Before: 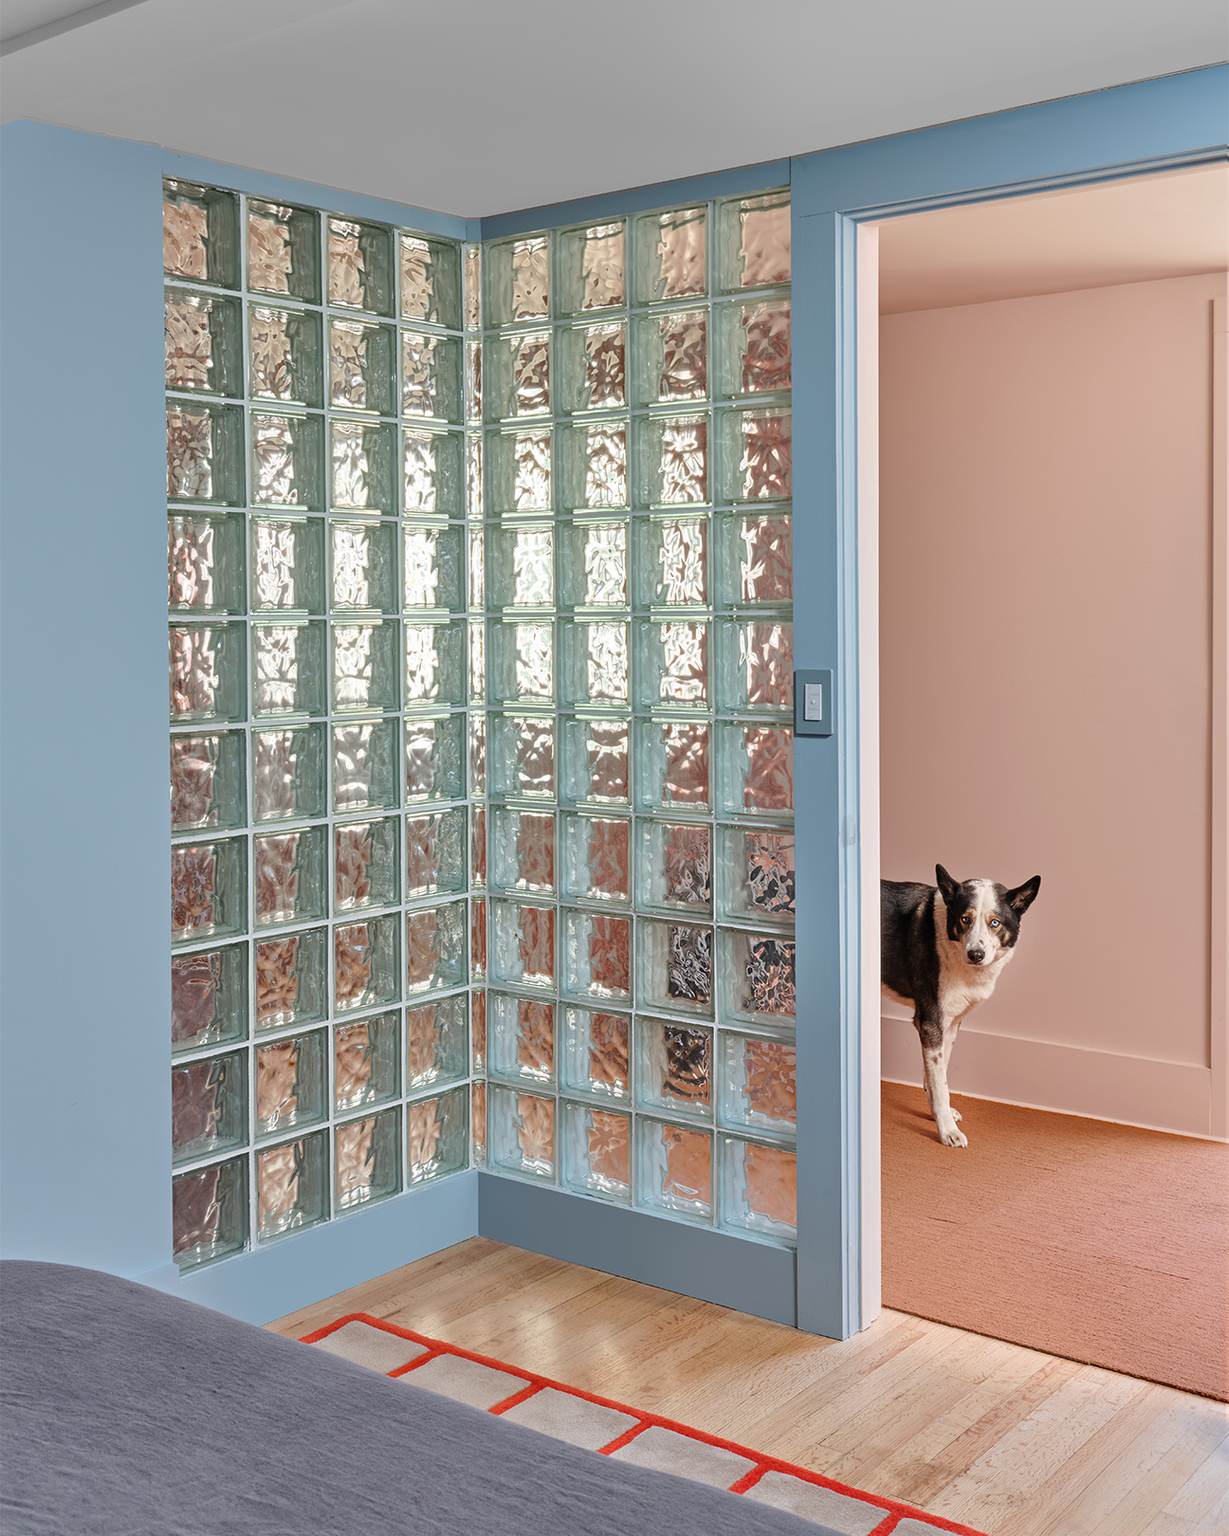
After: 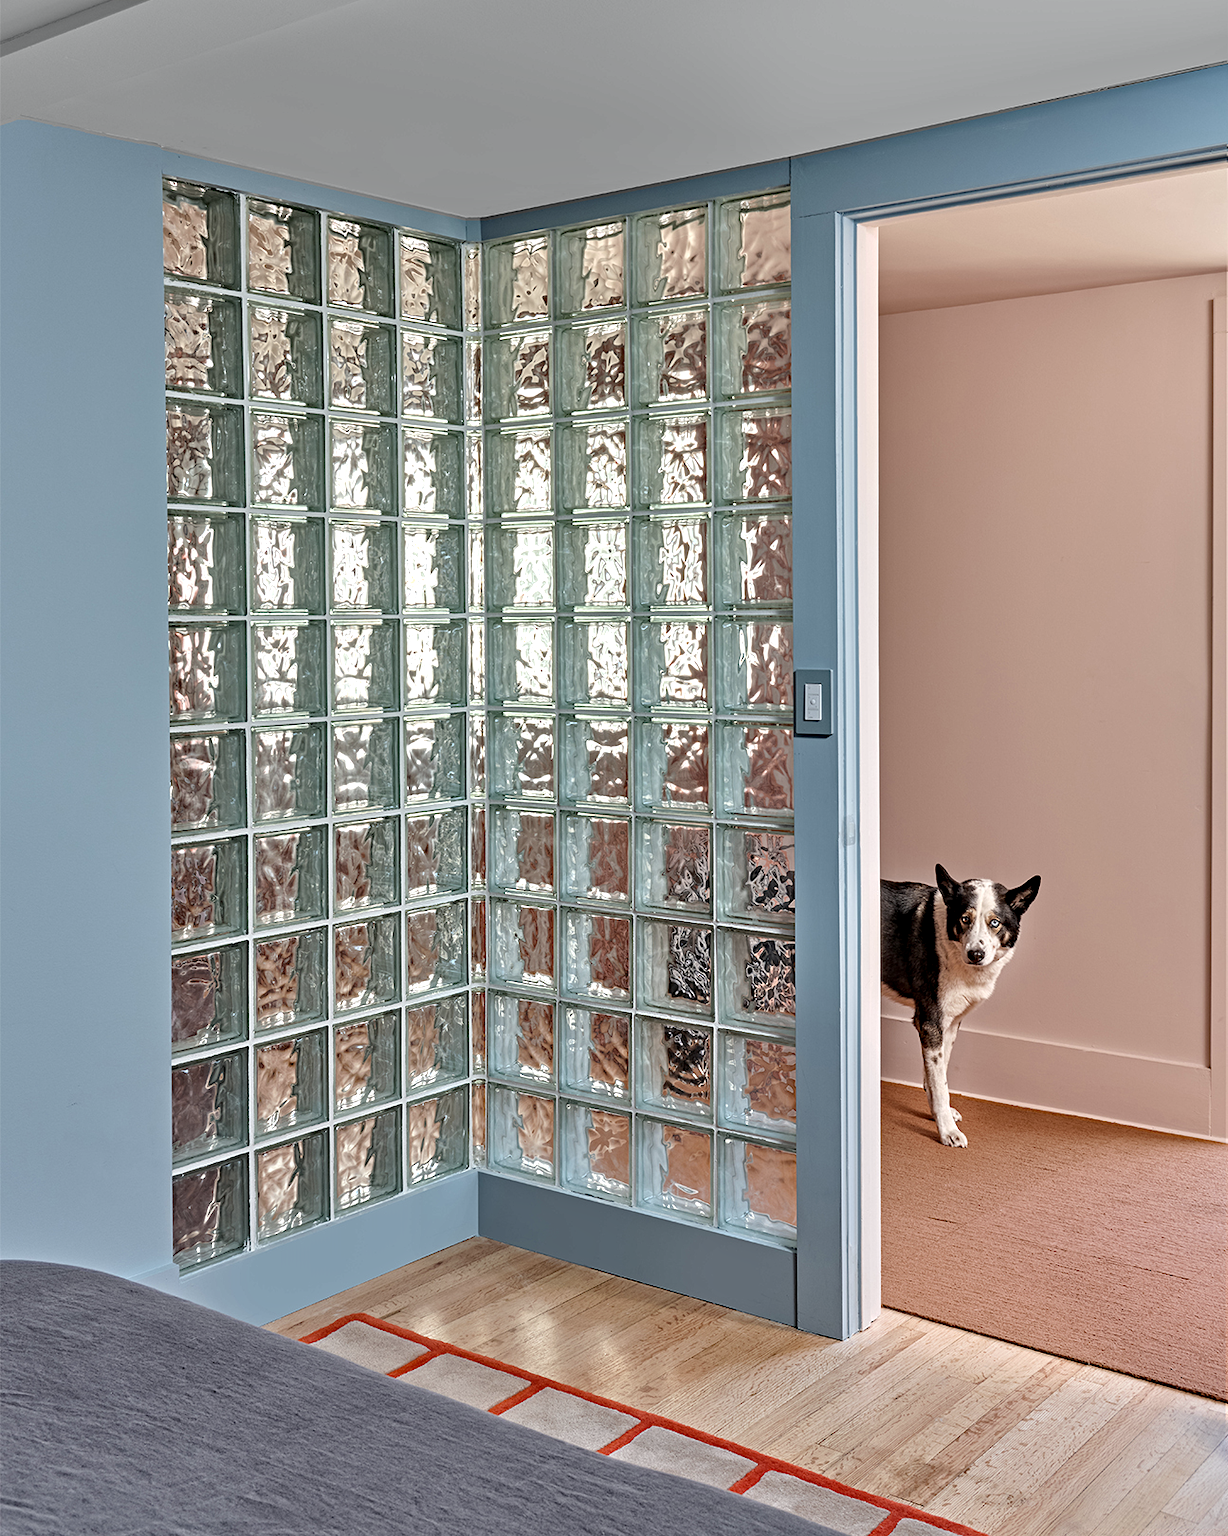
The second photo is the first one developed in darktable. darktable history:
contrast equalizer: octaves 7, y [[0.51, 0.537, 0.559, 0.574, 0.599, 0.618], [0.5 ×6], [0.5 ×6], [0 ×6], [0 ×6]]
color correction: highlights b* 0.052, saturation 0.801
haze removal: compatibility mode true, adaptive false
